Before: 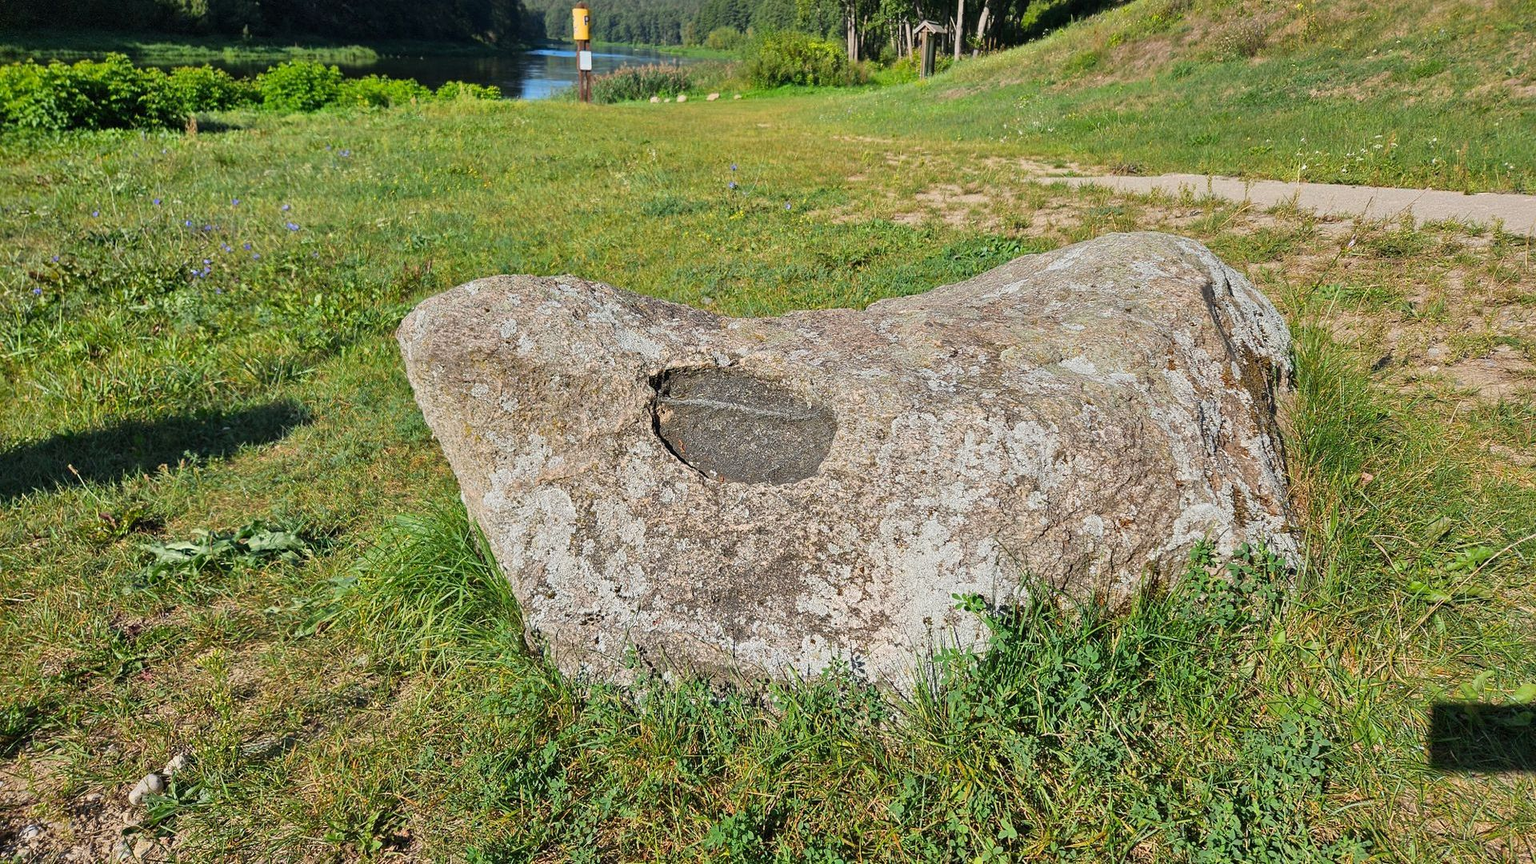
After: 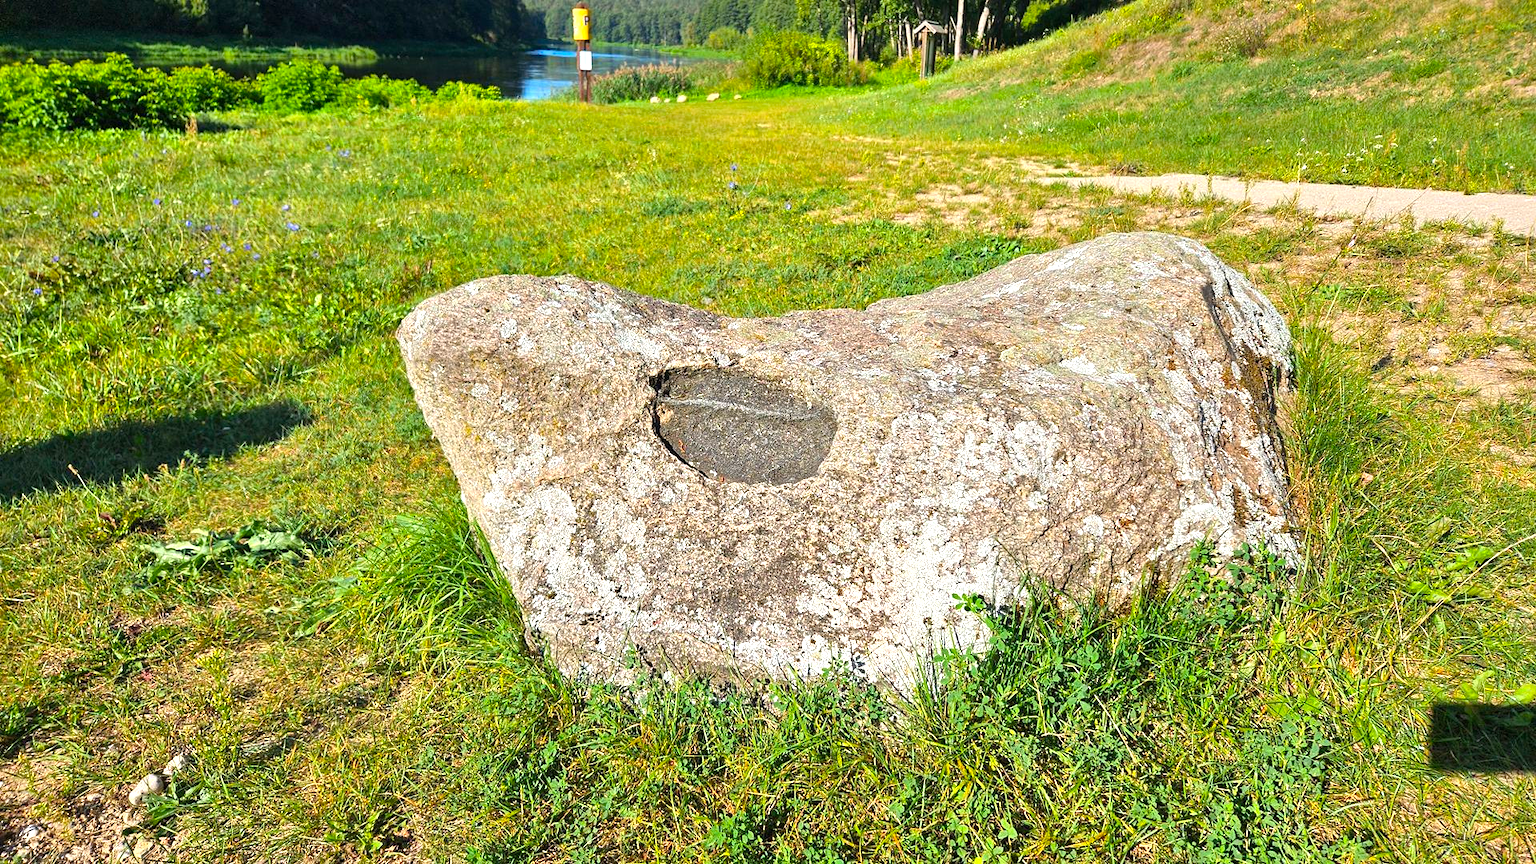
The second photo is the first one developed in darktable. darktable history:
exposure: exposure 0.125 EV, compensate exposure bias true, compensate highlight preservation false
color balance rgb: linear chroma grading › global chroma 14.834%, perceptual saturation grading › global saturation 0.001%, perceptual brilliance grading › global brilliance 17.451%, global vibrance 20%
